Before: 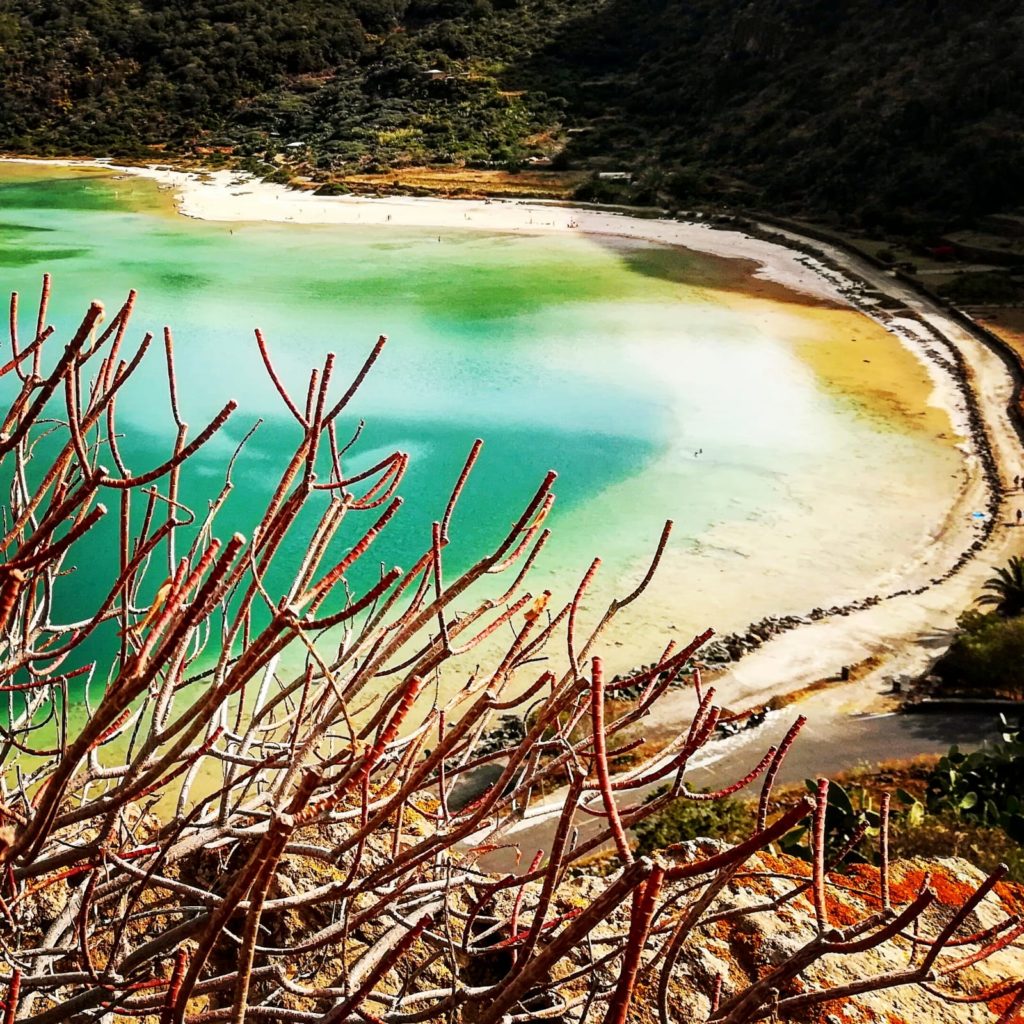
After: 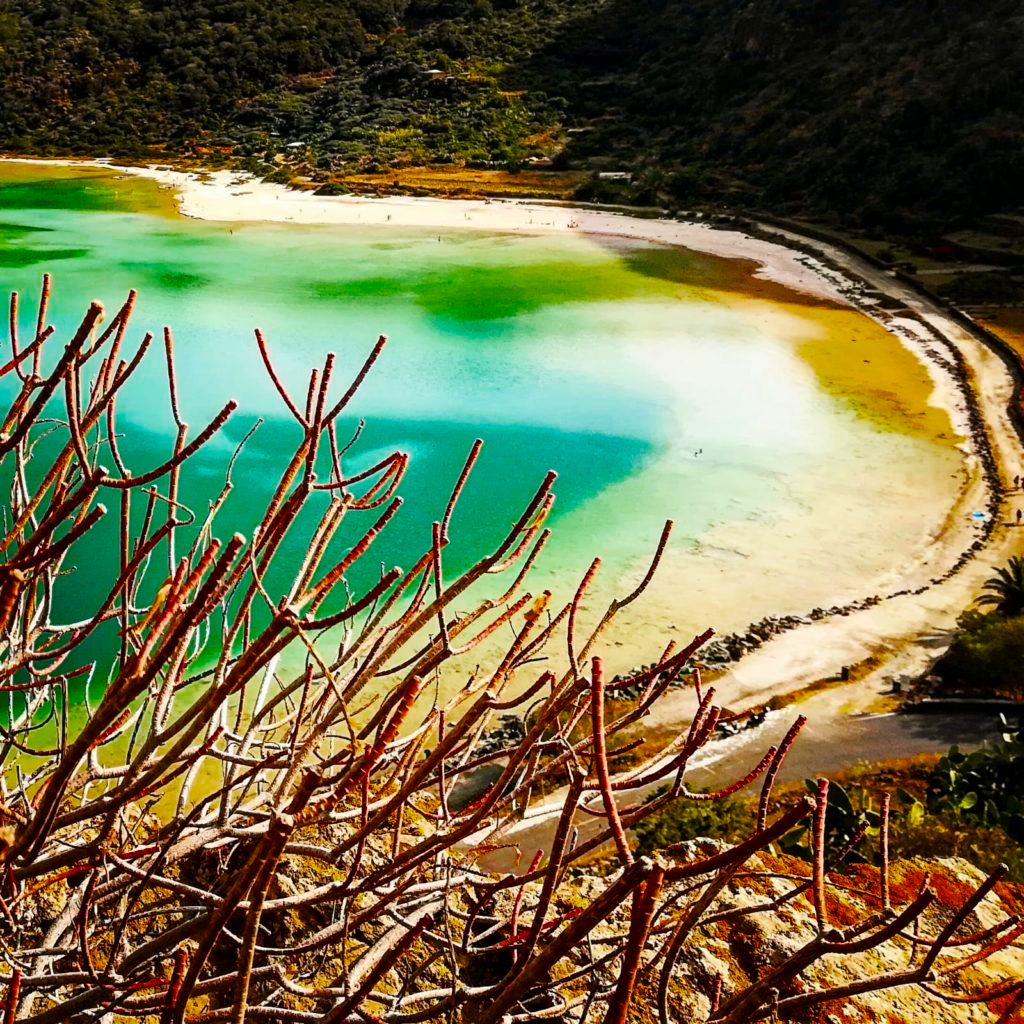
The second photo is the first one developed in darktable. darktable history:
color balance rgb: linear chroma grading › shadows -7.806%, linear chroma grading › global chroma 9.956%, perceptual saturation grading › global saturation 25.837%, global vibrance 6.905%, saturation formula JzAzBz (2021)
